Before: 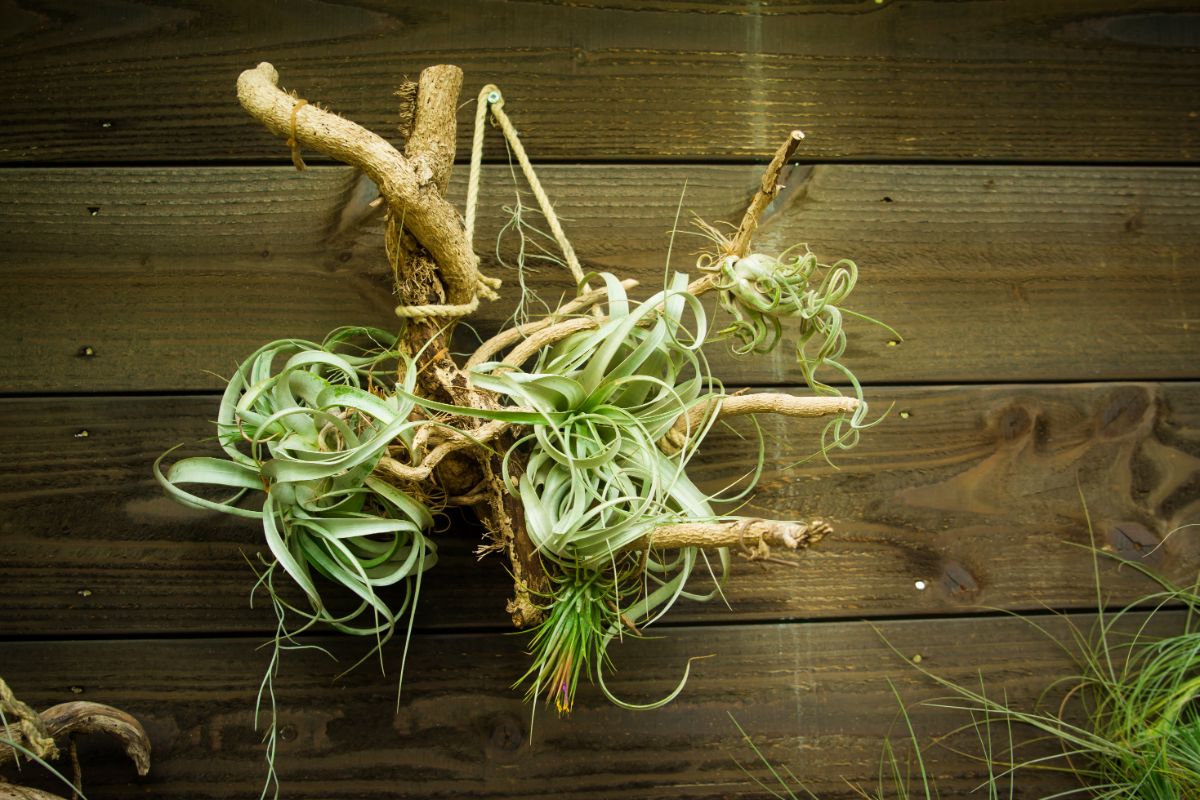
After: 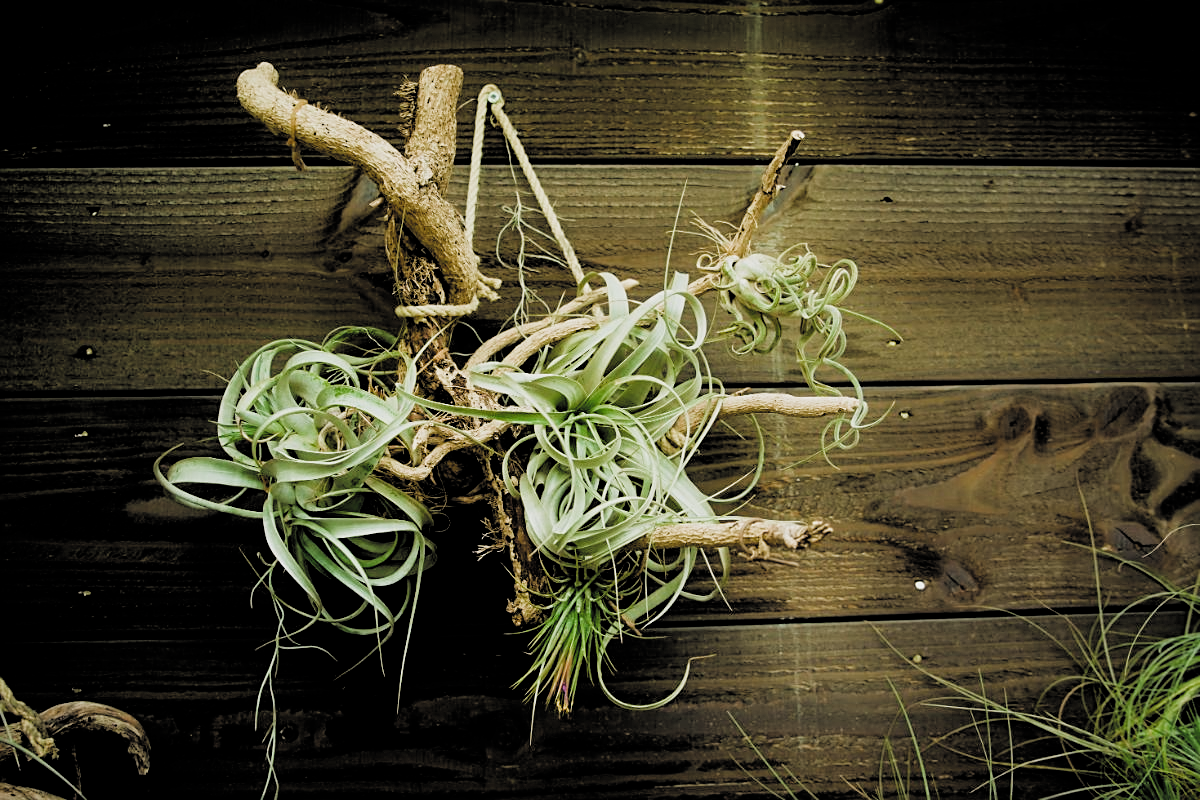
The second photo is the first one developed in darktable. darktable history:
sharpen: on, module defaults
filmic rgb: black relative exposure -3.37 EV, white relative exposure 3.45 EV, hardness 2.36, contrast 1.104, color science v4 (2020)
